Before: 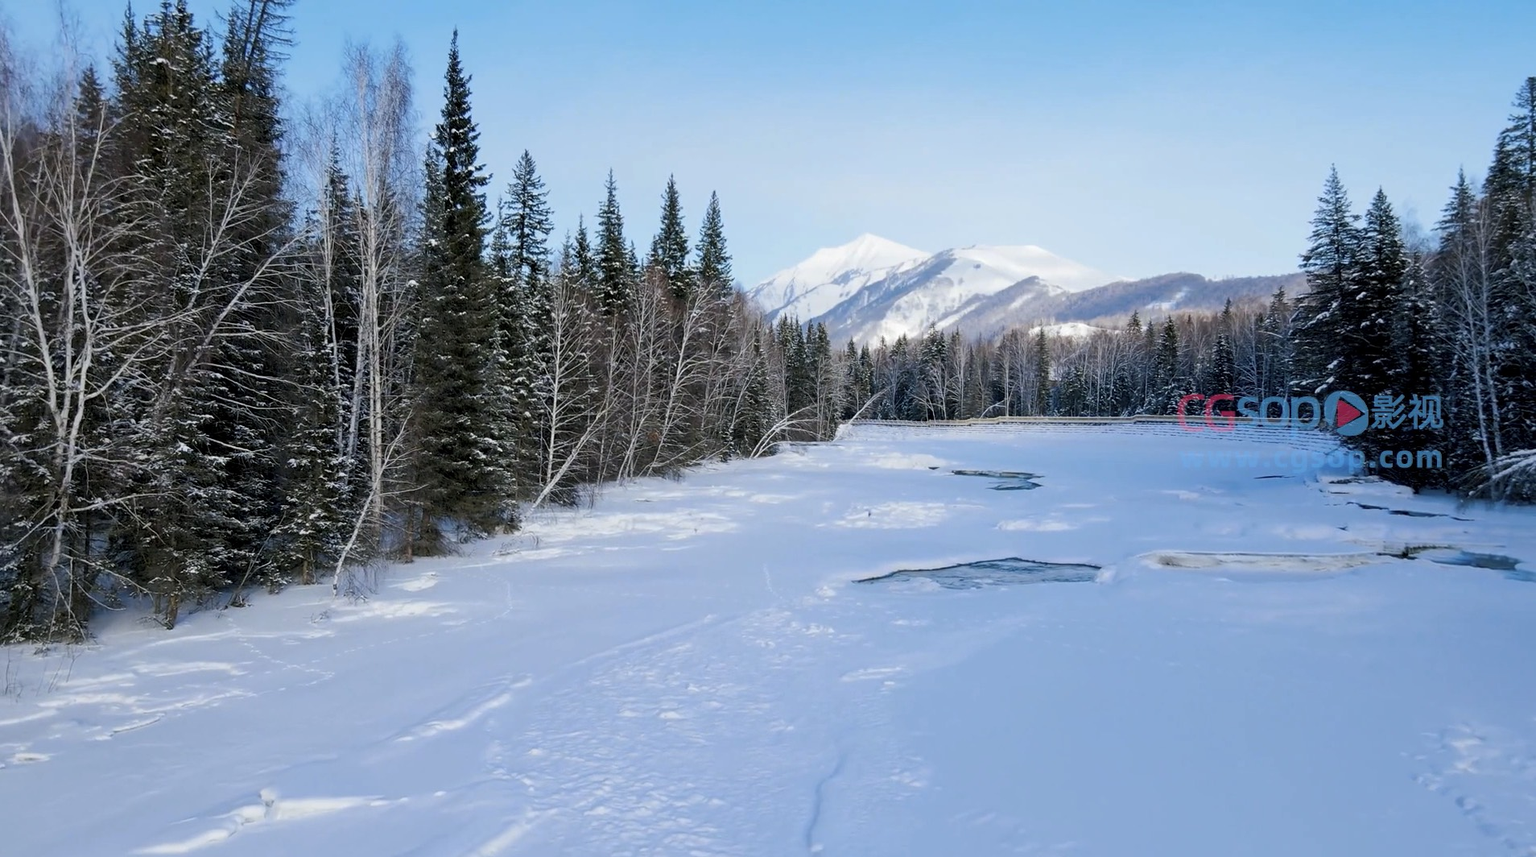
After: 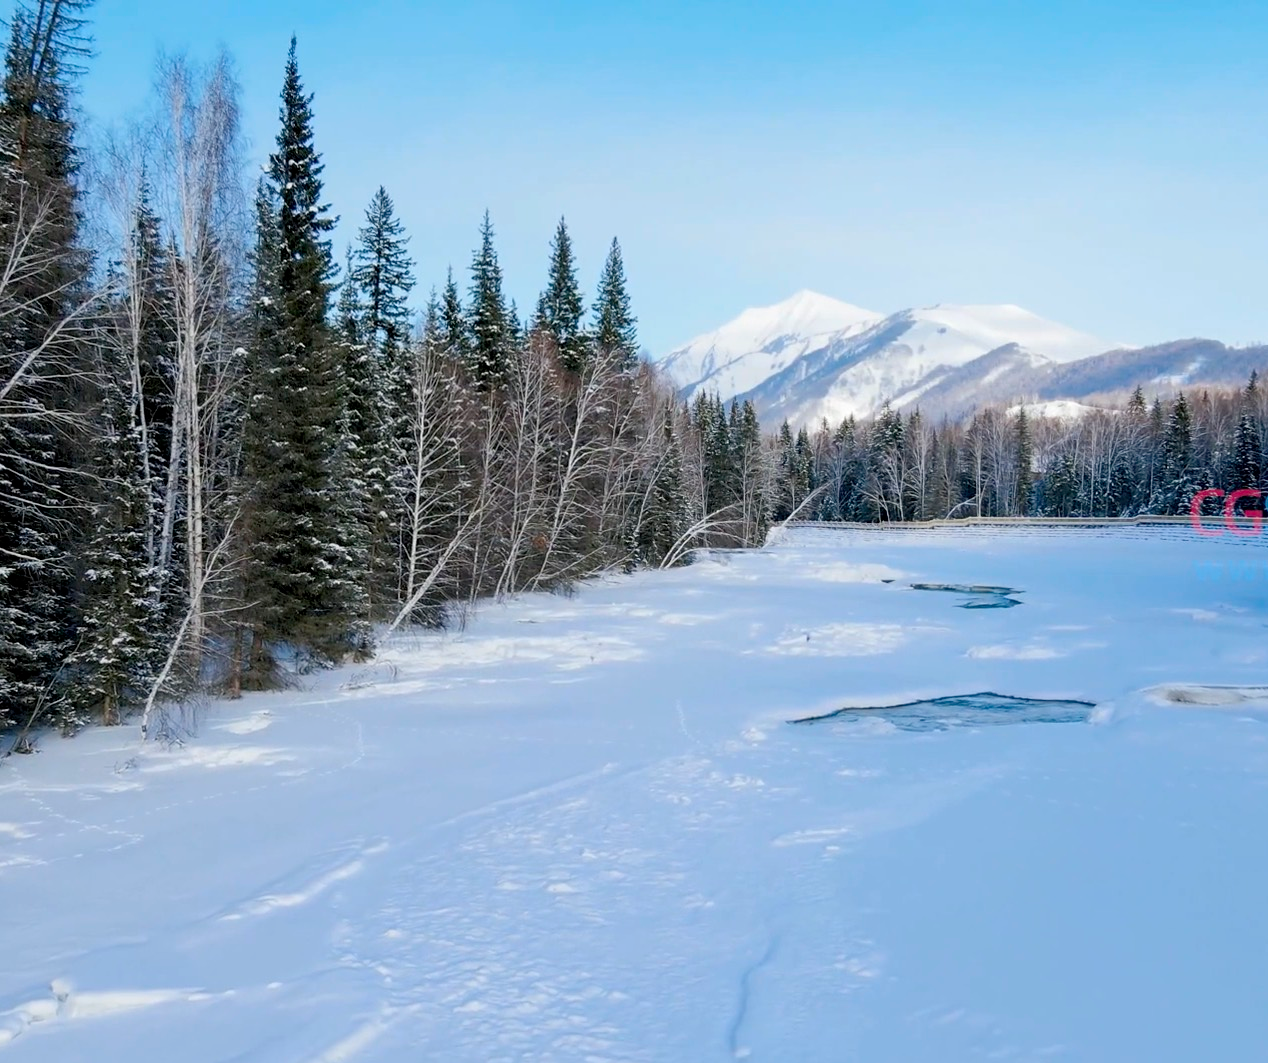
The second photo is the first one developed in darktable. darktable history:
crop and rotate: left 14.297%, right 19.195%
color correction: highlights b* 0.048, saturation 1.11
